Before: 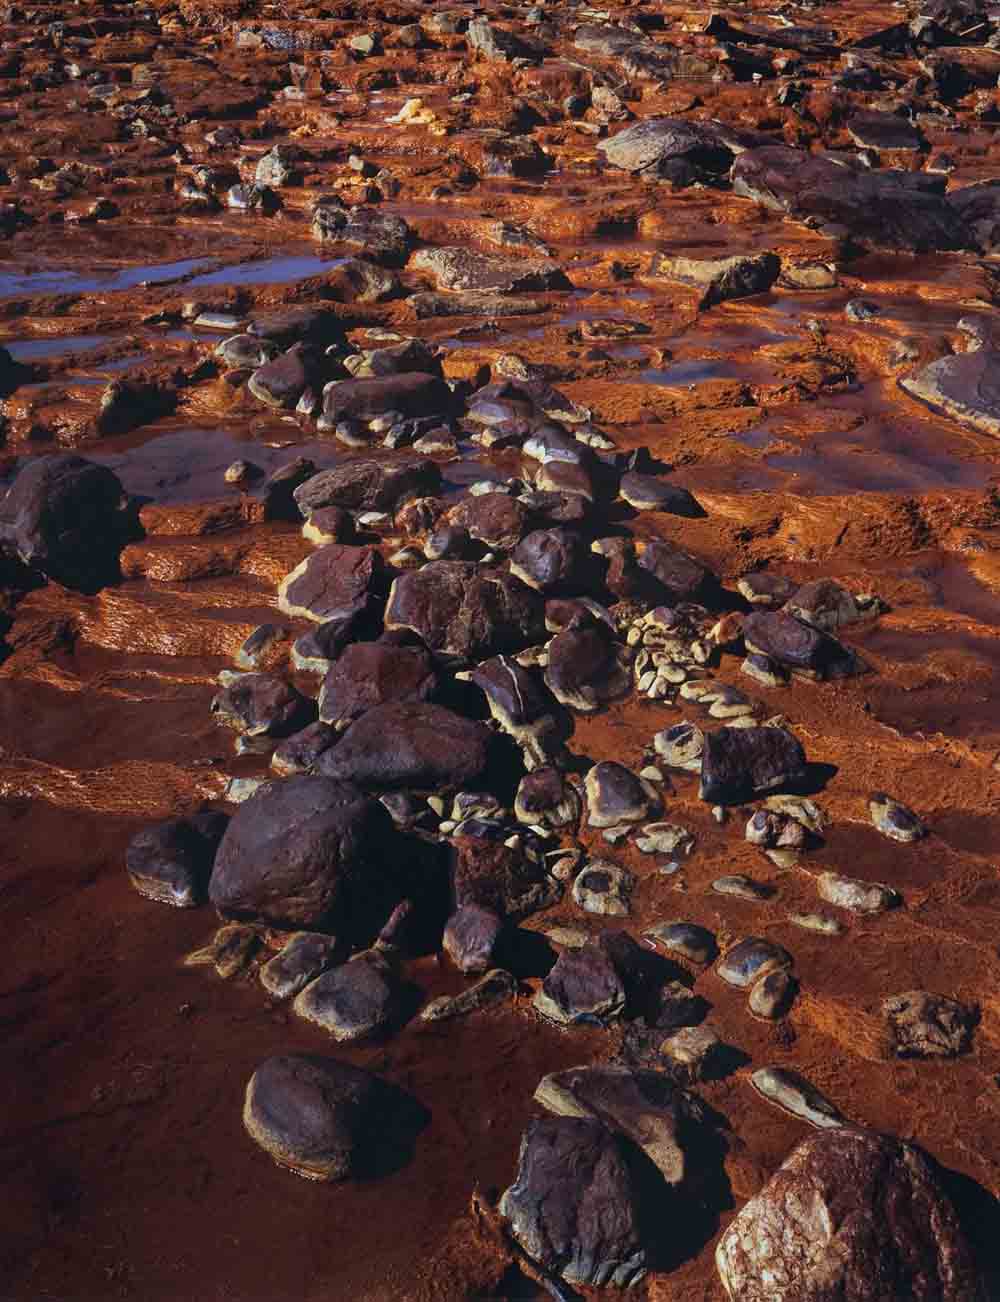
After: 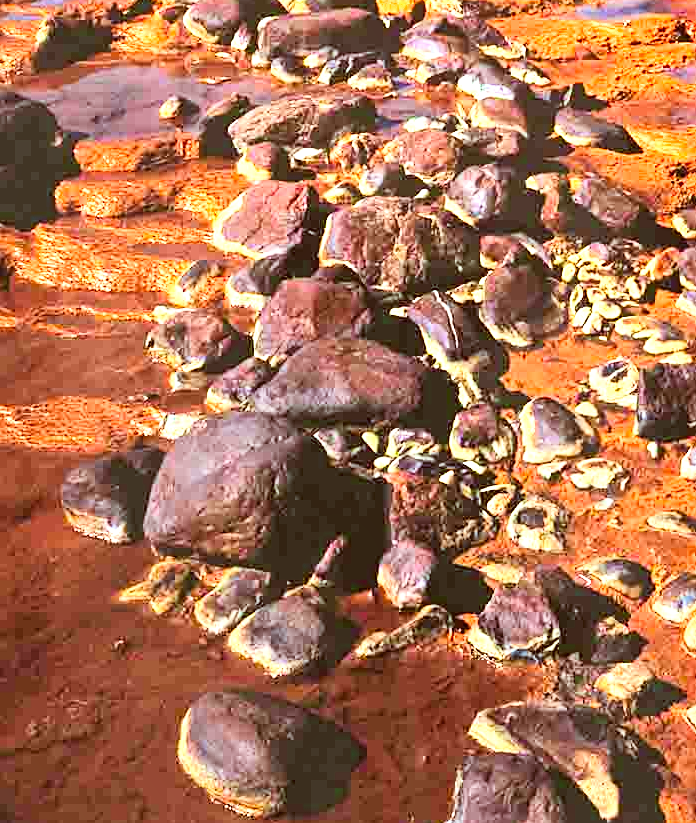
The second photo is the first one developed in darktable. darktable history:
color zones: curves: ch0 [(0, 0.5) (0.143, 0.5) (0.286, 0.5) (0.429, 0.5) (0.571, 0.5) (0.714, 0.476) (0.857, 0.5) (1, 0.5)]; ch2 [(0, 0.5) (0.143, 0.5) (0.286, 0.5) (0.429, 0.5) (0.571, 0.5) (0.714, 0.487) (0.857, 0.5) (1, 0.5)]
crop: left 6.585%, top 28.006%, right 23.793%, bottom 8.755%
exposure: black level correction 0, exposure 2.091 EV, compensate exposure bias true, compensate highlight preservation false
sharpen: amount 0.216
color correction: highlights a* -6.19, highlights b* 9.42, shadows a* 10.74, shadows b* 23.92
shadows and highlights: low approximation 0.01, soften with gaussian
tone curve: curves: ch0 [(0, 0) (0.082, 0.02) (0.129, 0.078) (0.275, 0.301) (0.67, 0.809) (1, 1)], color space Lab, linked channels, preserve colors none
